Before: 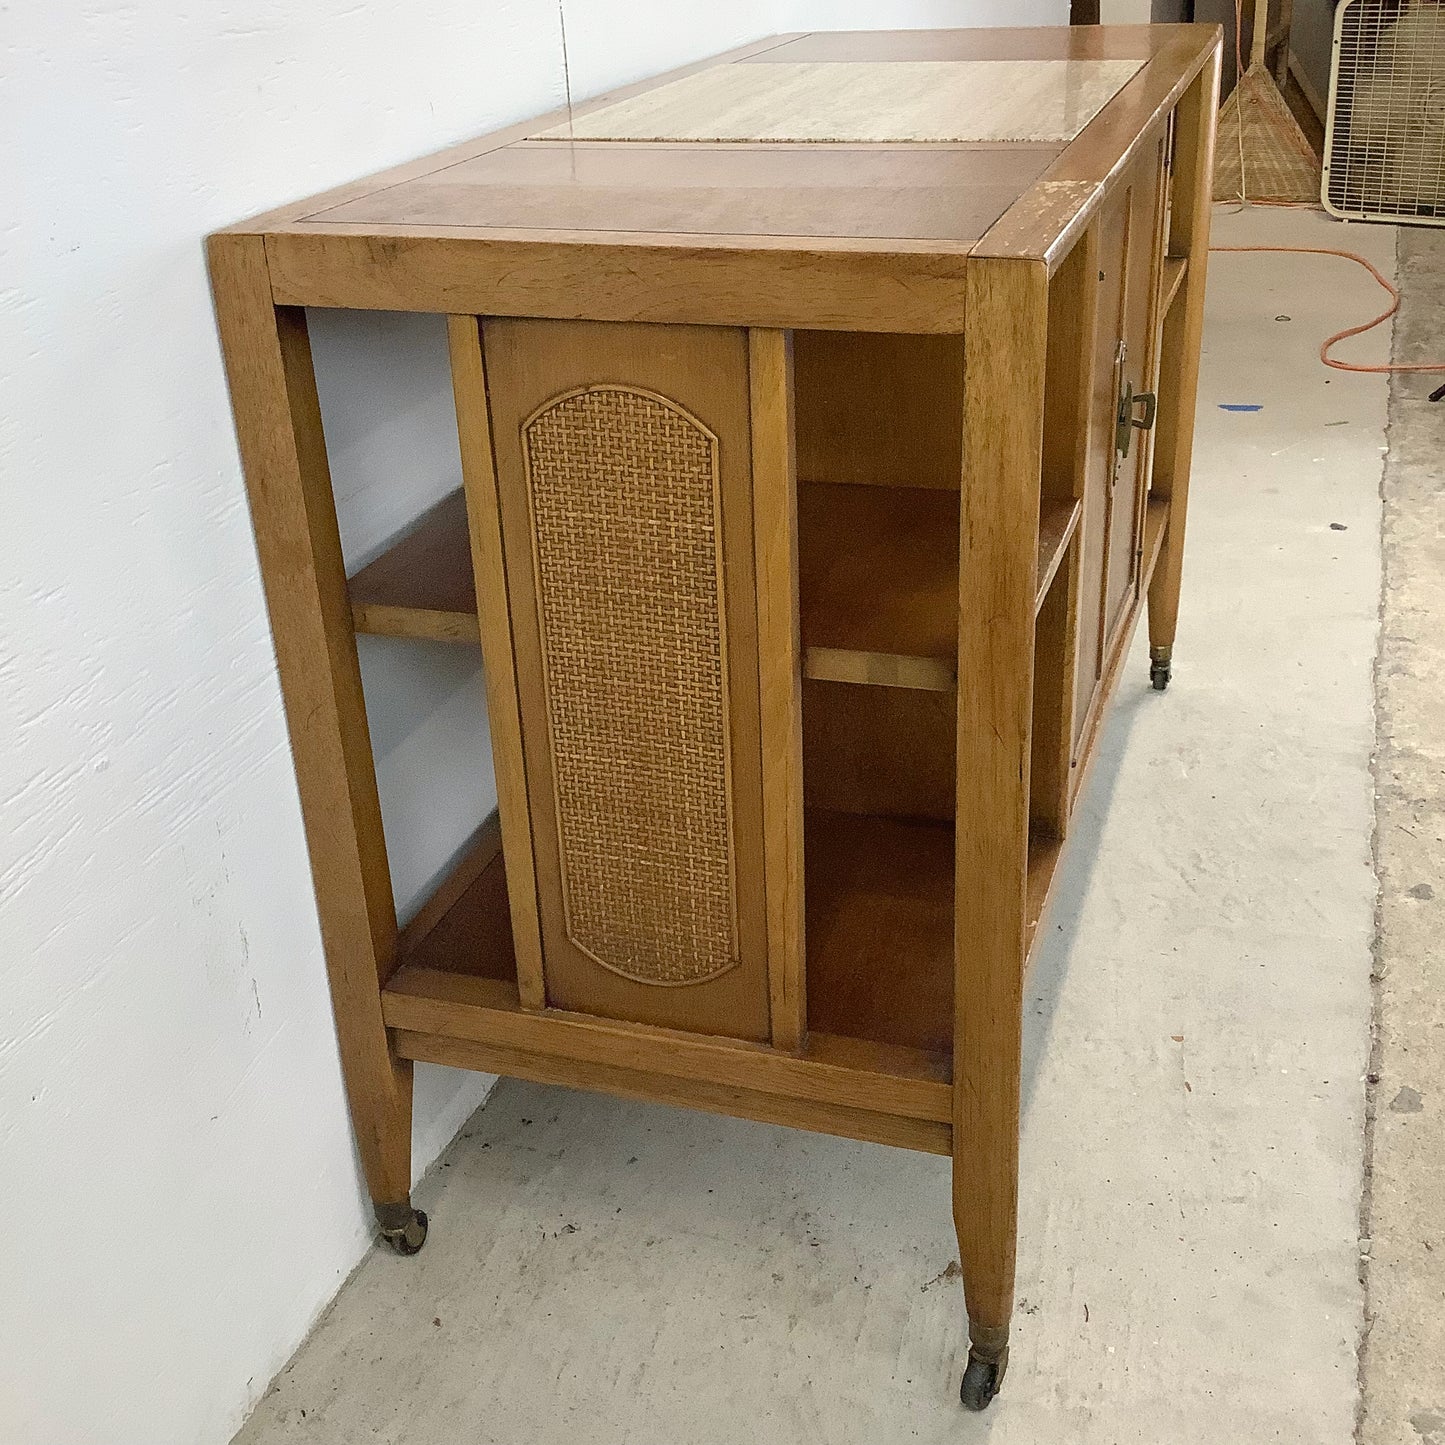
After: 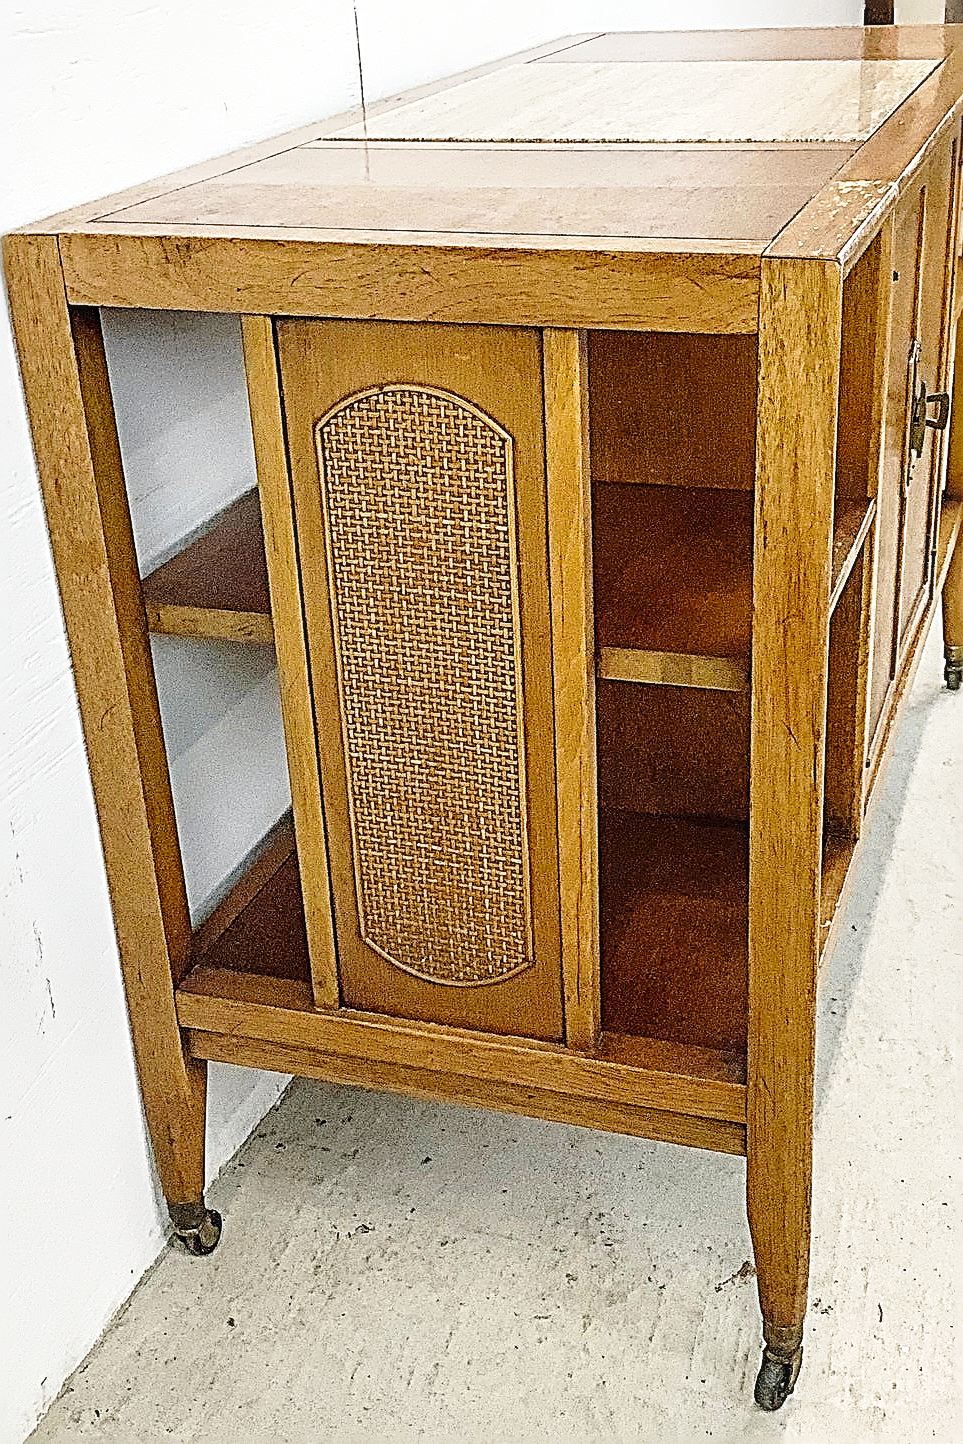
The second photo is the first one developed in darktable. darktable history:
sharpen: radius 3.158, amount 1.731
crop and rotate: left 14.292%, right 19.041%
local contrast: on, module defaults
base curve: curves: ch0 [(0, 0) (0.028, 0.03) (0.121, 0.232) (0.46, 0.748) (0.859, 0.968) (1, 1)], preserve colors none
